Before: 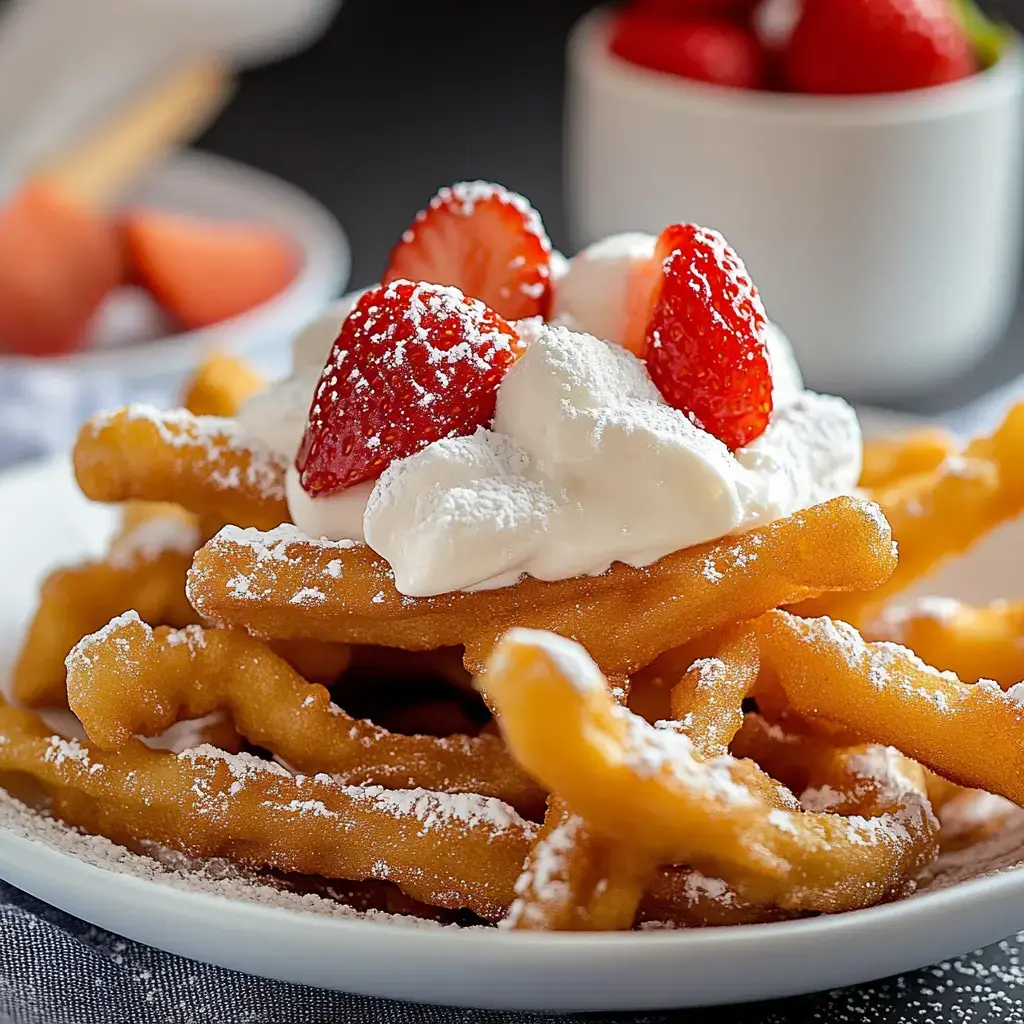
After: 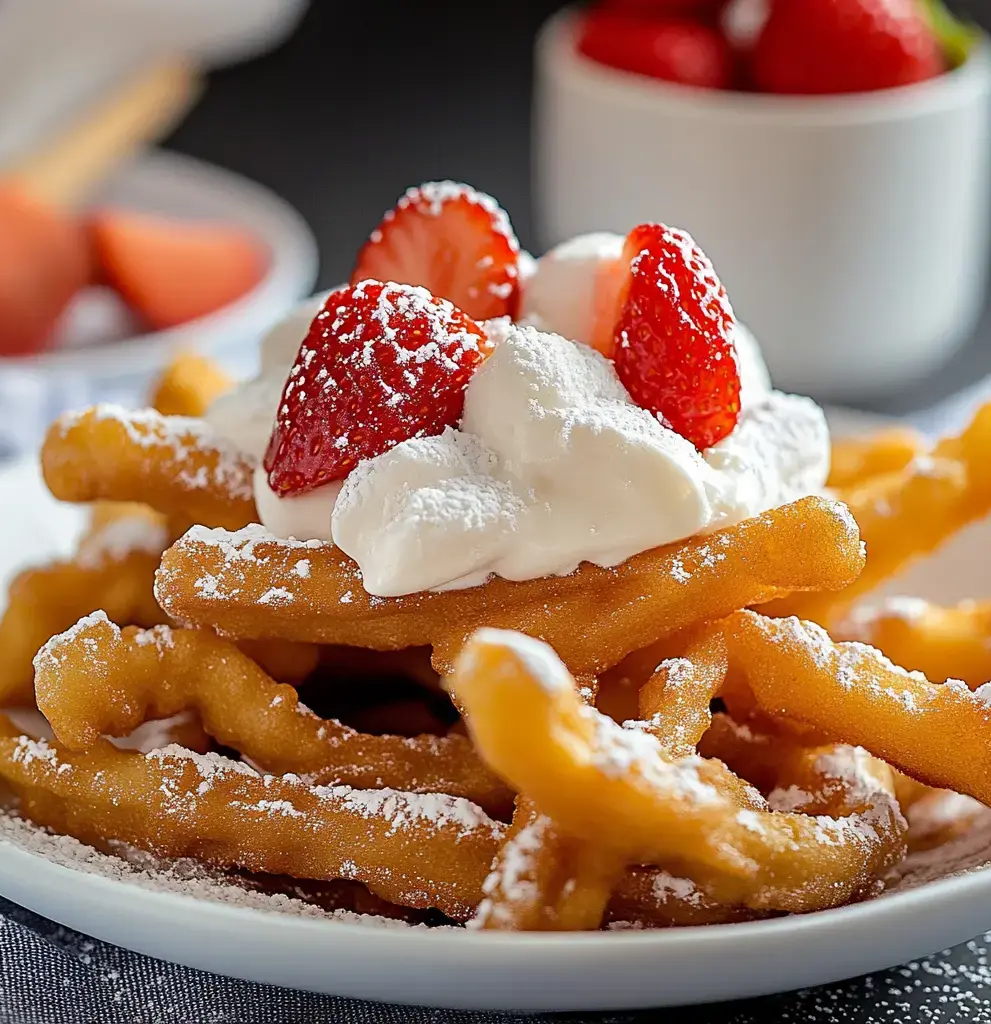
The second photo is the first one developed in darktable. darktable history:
crop and rotate: left 3.207%
